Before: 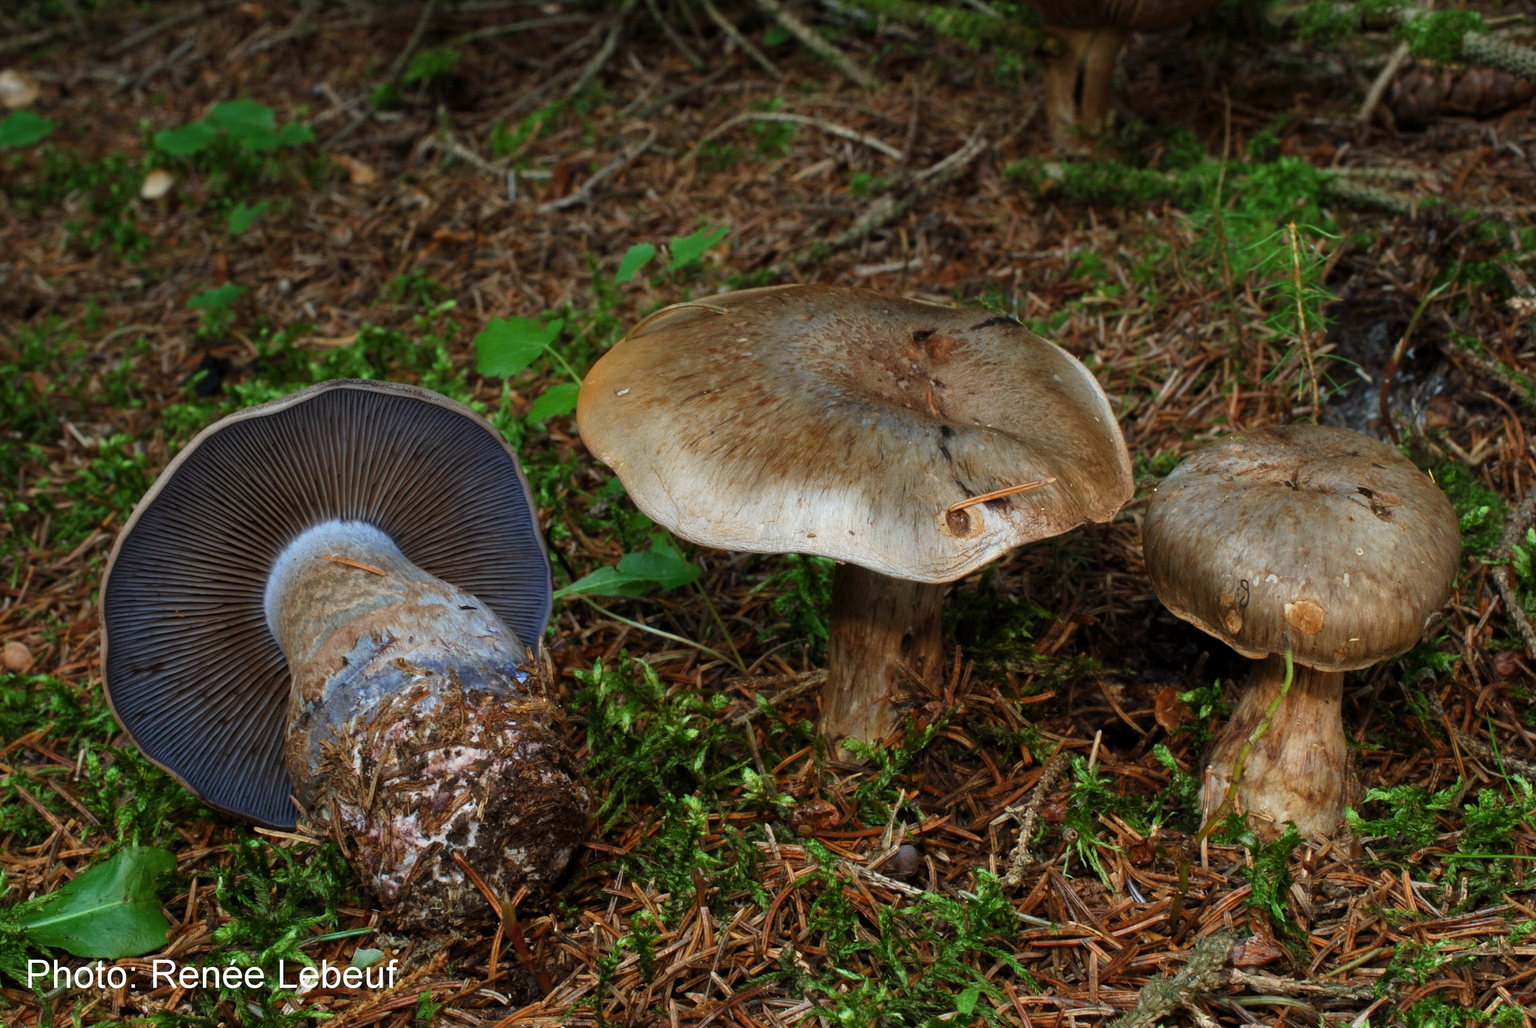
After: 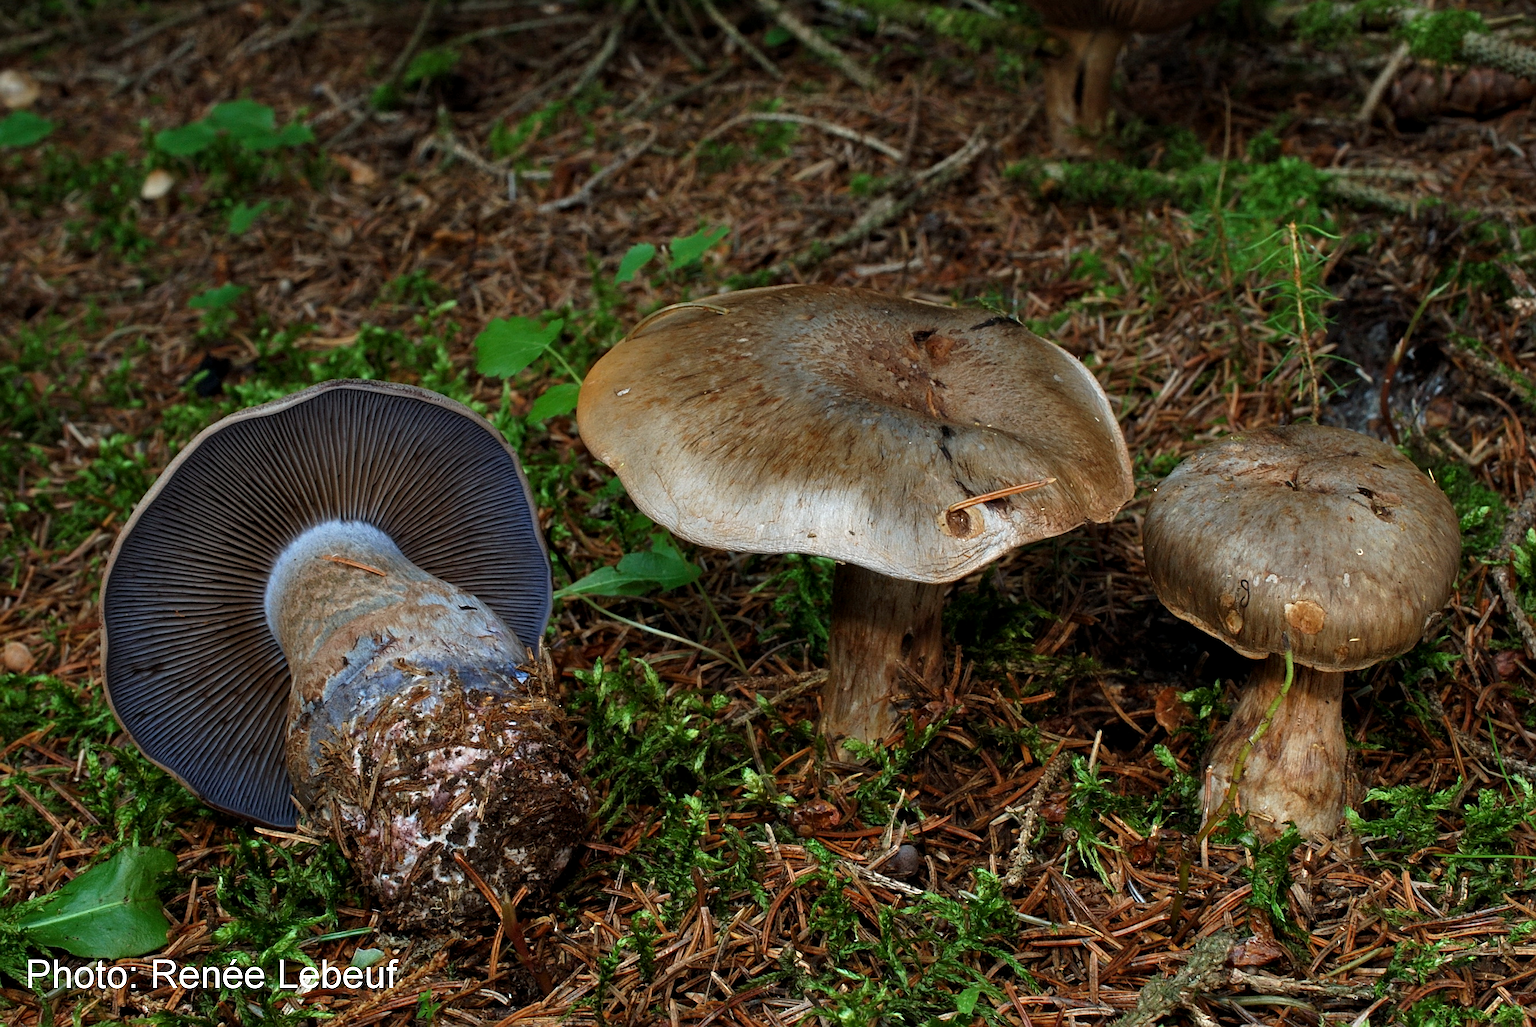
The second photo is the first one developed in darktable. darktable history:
sharpen: on, module defaults
contrast equalizer: octaves 7, y [[0.6 ×6], [0.55 ×6], [0 ×6], [0 ×6], [0 ×6]], mix 0.3
base curve: curves: ch0 [(0, 0) (0.74, 0.67) (1, 1)]
